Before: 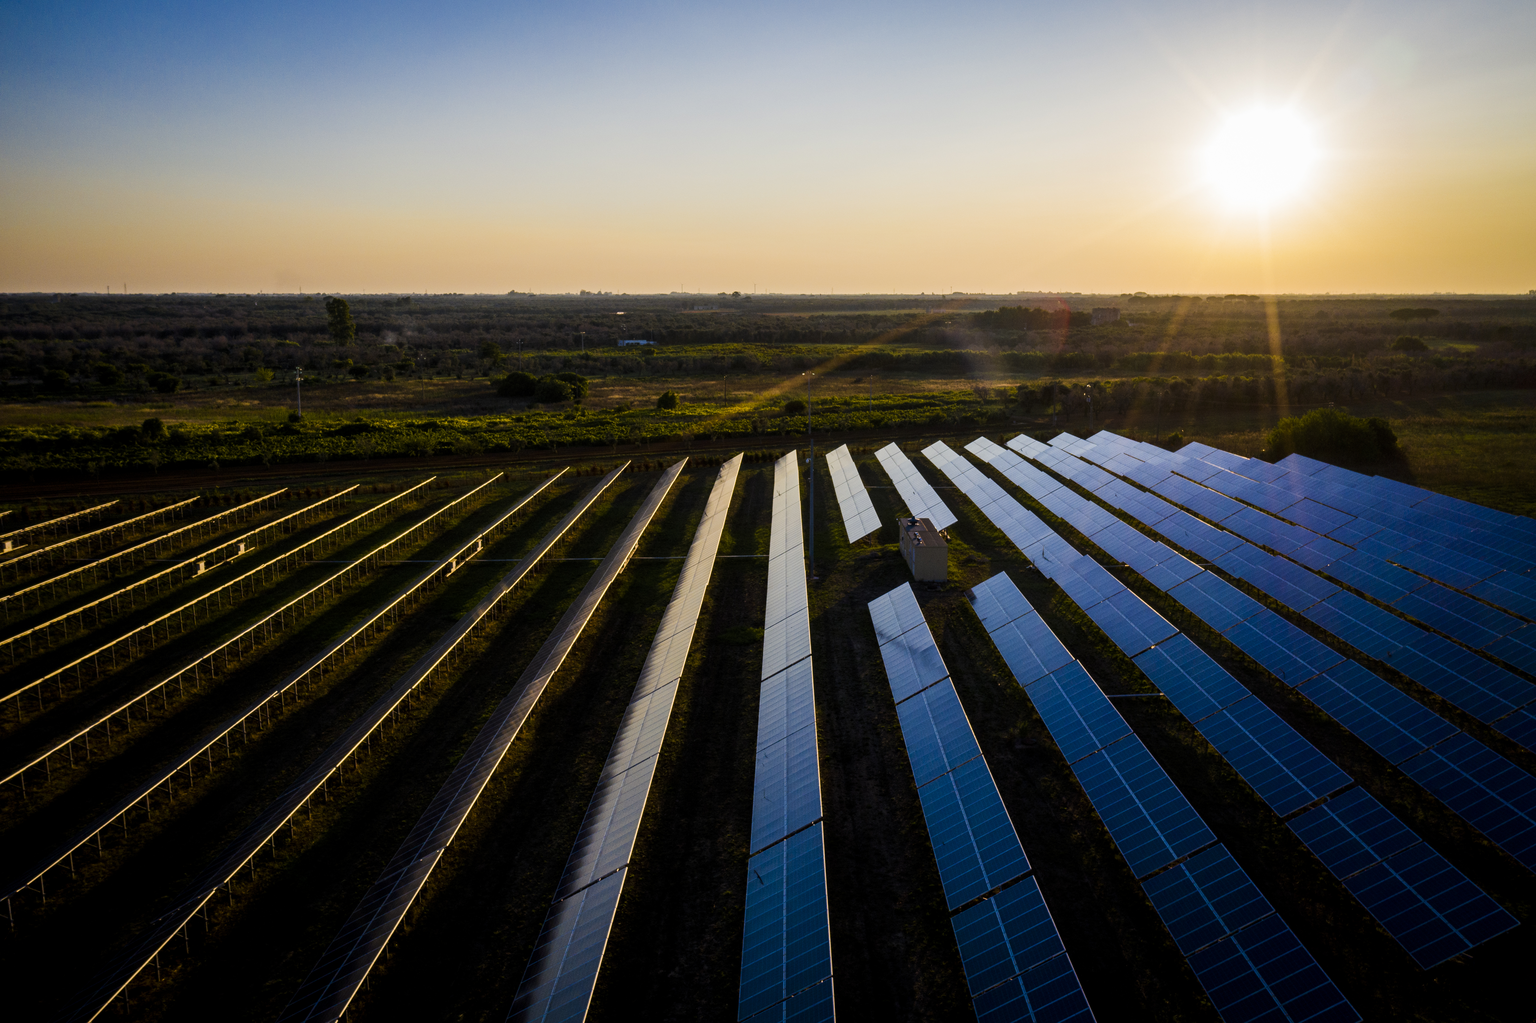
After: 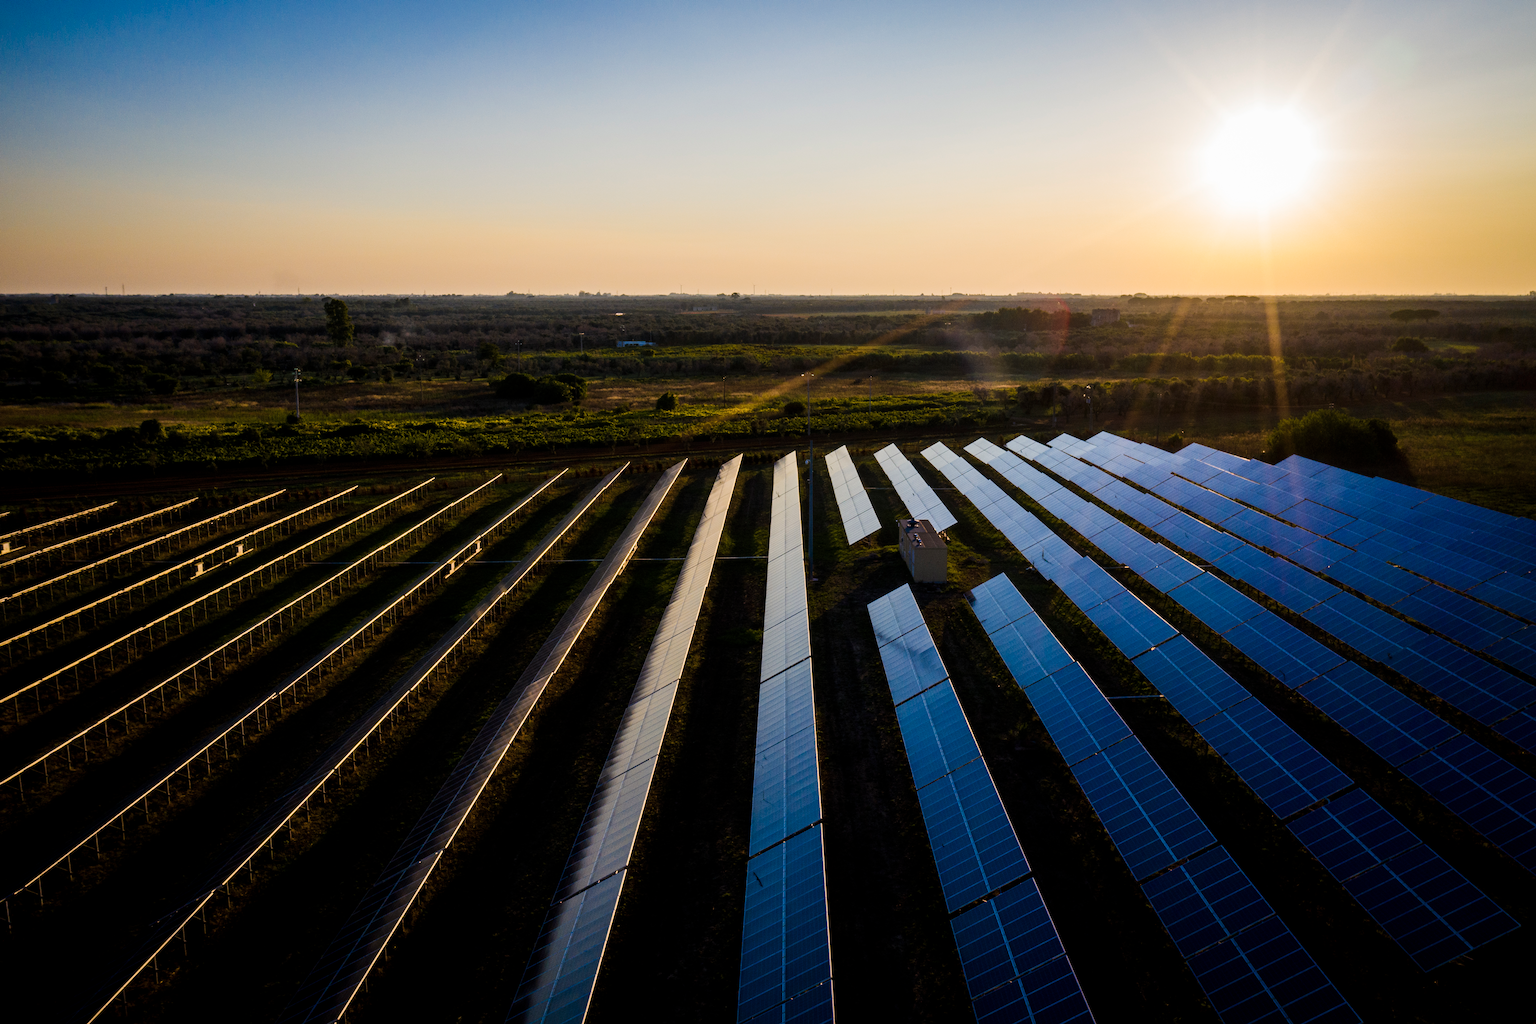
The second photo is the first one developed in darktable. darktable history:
color zones: curves: ch0 [(0, 0.5) (0.143, 0.52) (0.286, 0.5) (0.429, 0.5) (0.571, 0.5) (0.714, 0.5) (0.857, 0.5) (1, 0.5)]; ch1 [(0, 0.489) (0.155, 0.45) (0.286, 0.466) (0.429, 0.5) (0.571, 0.5) (0.714, 0.5) (0.857, 0.5) (1, 0.489)]
crop and rotate: left 0.172%, bottom 0.008%
